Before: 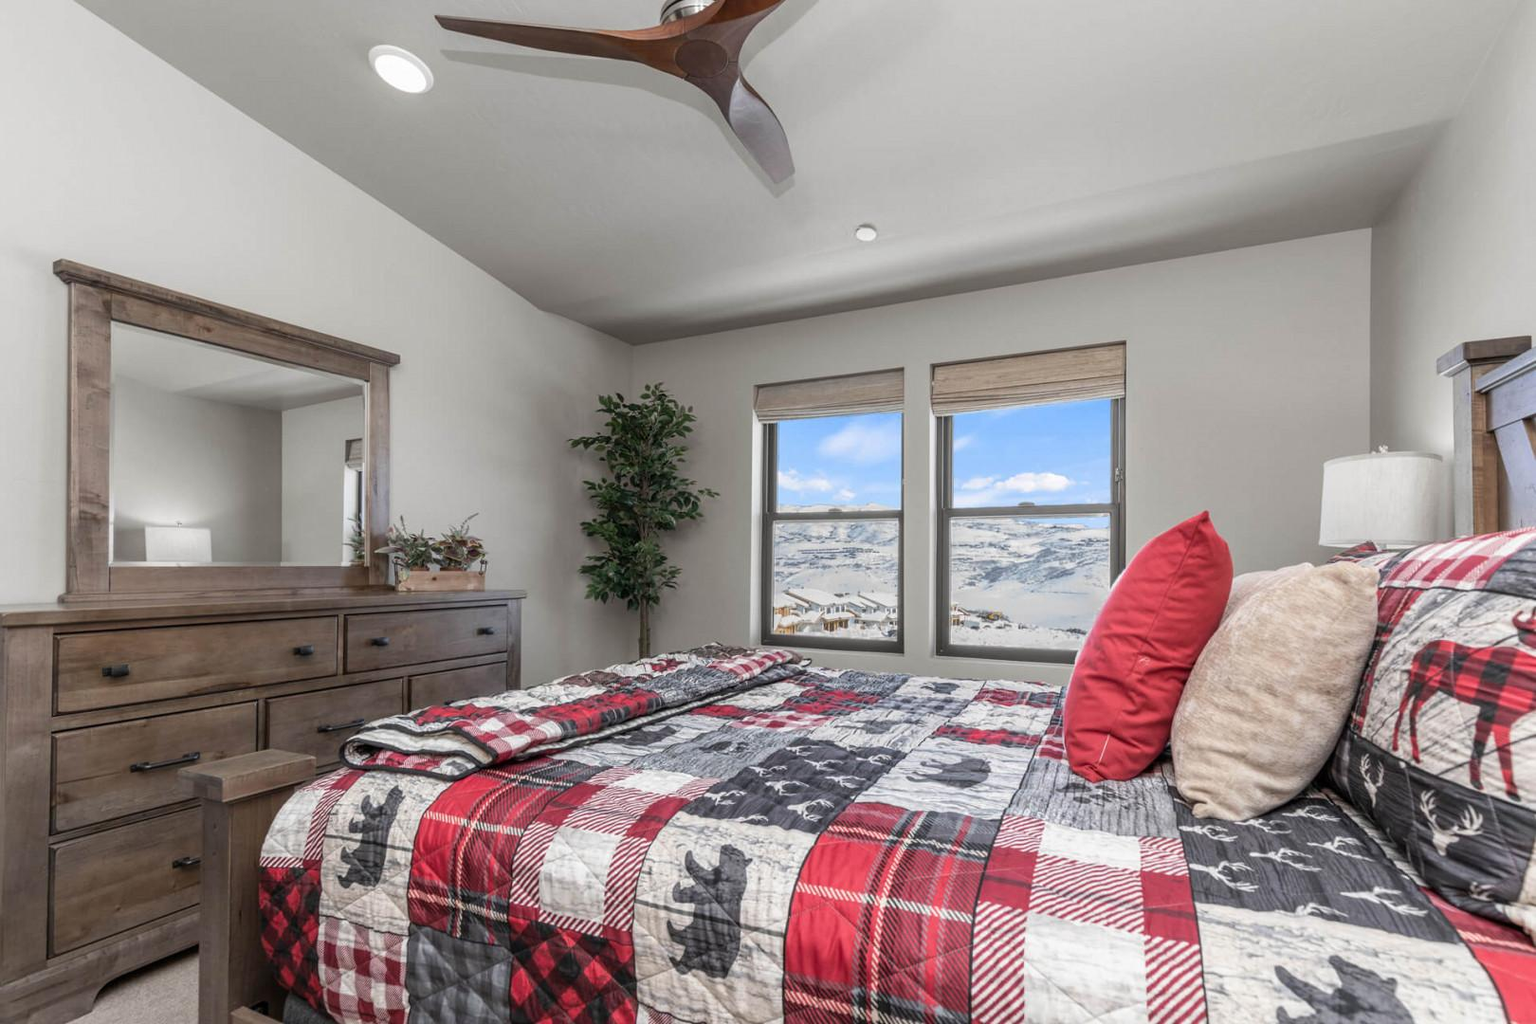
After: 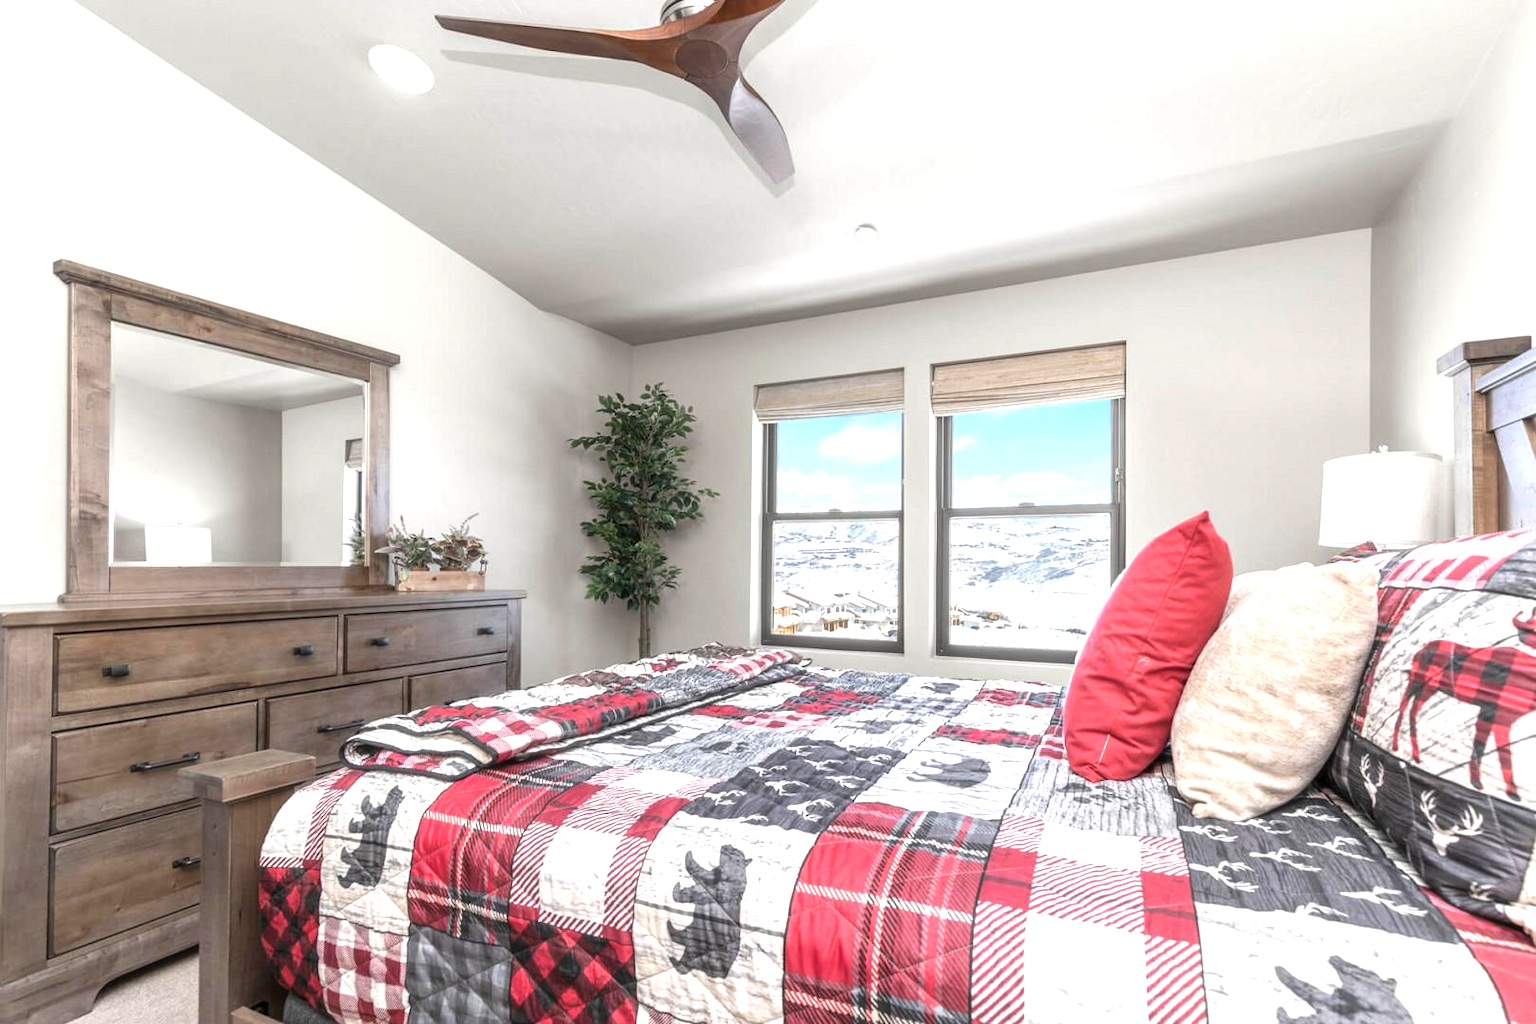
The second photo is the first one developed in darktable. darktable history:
exposure: black level correction 0.001, exposure 1 EV, compensate highlight preservation false
haze removal: strength -0.047, compatibility mode true, adaptive false
